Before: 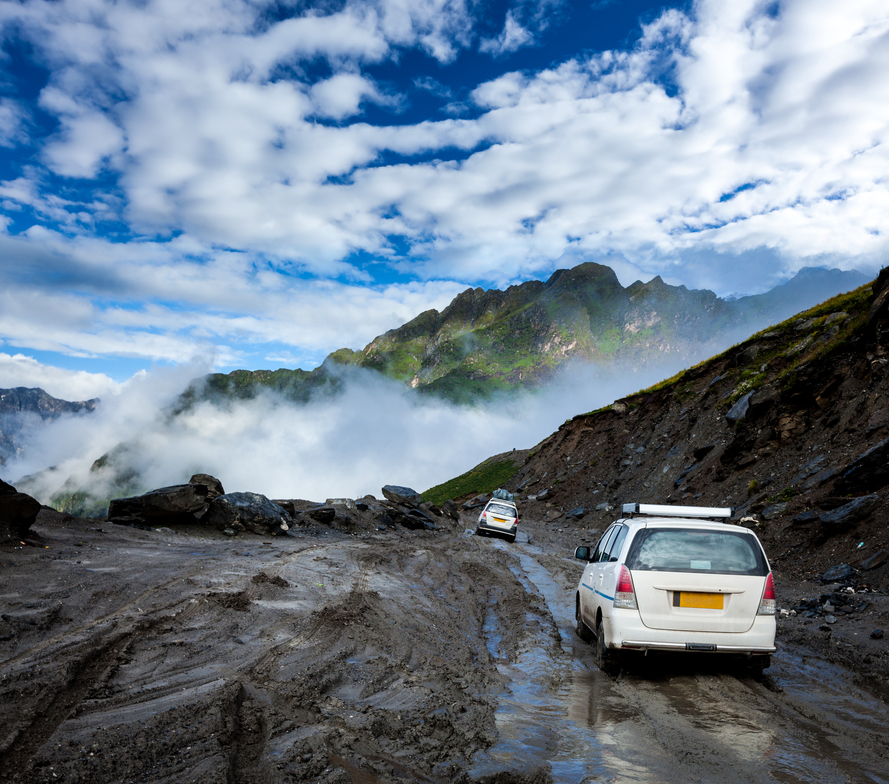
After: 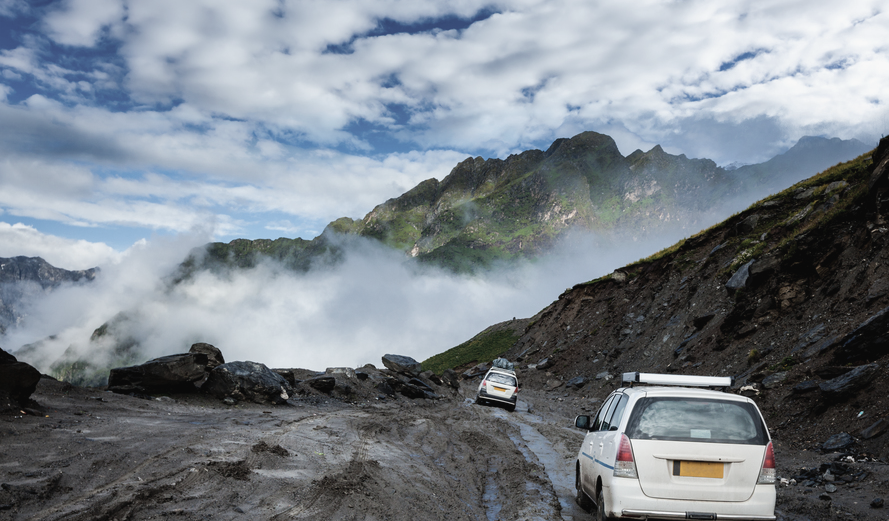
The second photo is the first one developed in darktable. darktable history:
crop: top 16.727%, bottom 16.727%
contrast brightness saturation: contrast -0.05, saturation -0.41
